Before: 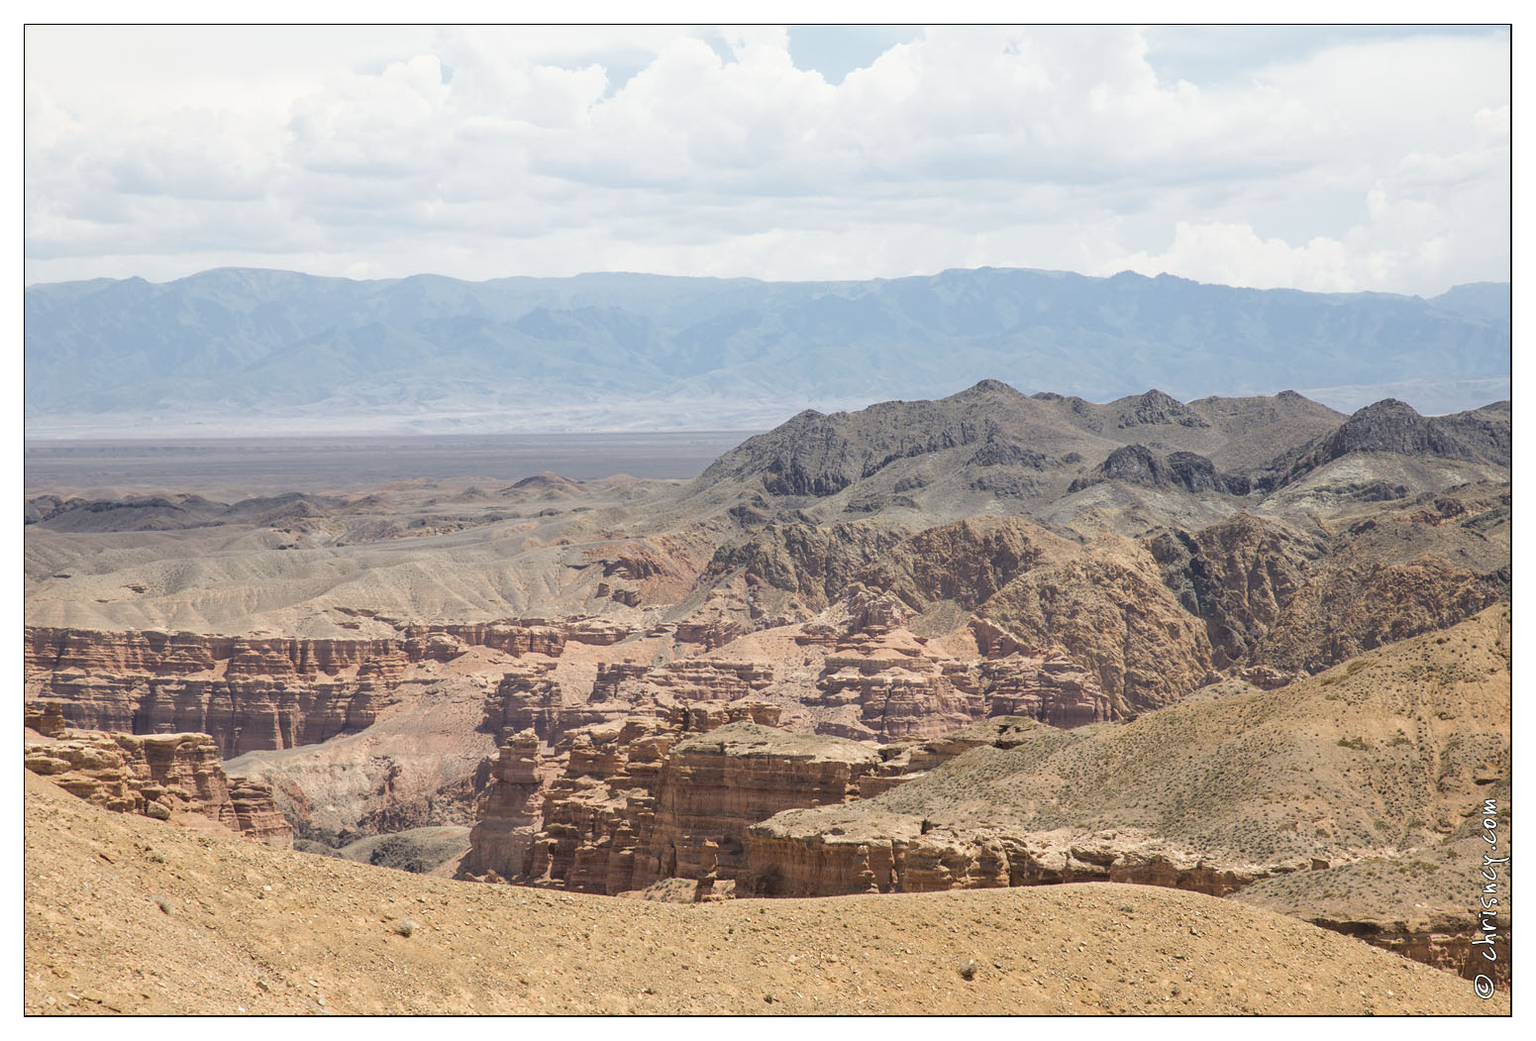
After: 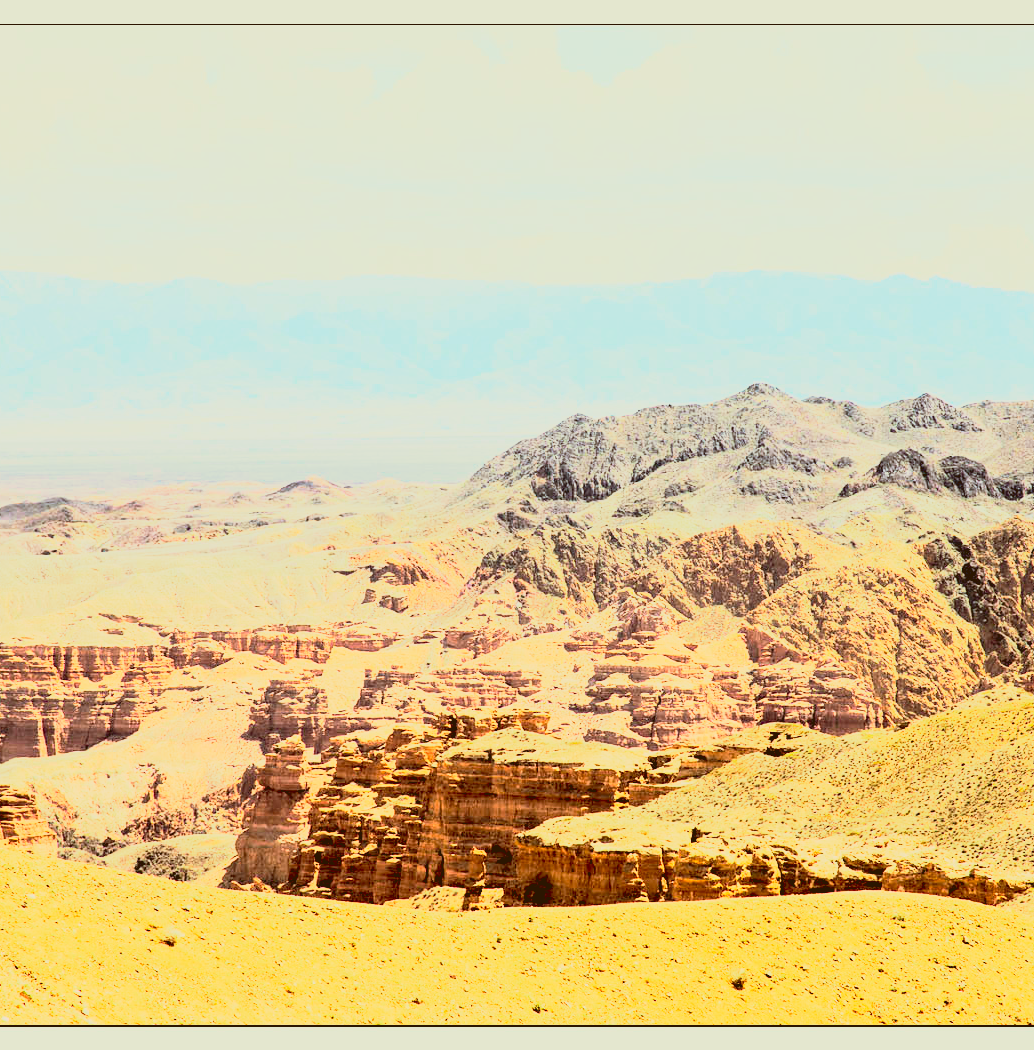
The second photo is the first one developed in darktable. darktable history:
tone equalizer: -8 EV -0.417 EV, -7 EV -0.389 EV, -6 EV -0.333 EV, -5 EV -0.222 EV, -3 EV 0.222 EV, -2 EV 0.333 EV, -1 EV 0.389 EV, +0 EV 0.417 EV, edges refinement/feathering 500, mask exposure compensation -1.57 EV, preserve details no
color correction: highlights a* -5.3, highlights b* 9.8, shadows a* 9.8, shadows b* 24.26
base curve: curves: ch0 [(0.017, 0) (0.425, 0.441) (0.844, 0.933) (1, 1)], preserve colors none
crop and rotate: left 15.446%, right 17.836%
contrast brightness saturation: contrast -0.19, saturation 0.19
rgb curve: curves: ch0 [(0, 0) (0.21, 0.15) (0.24, 0.21) (0.5, 0.75) (0.75, 0.96) (0.89, 0.99) (1, 1)]; ch1 [(0, 0.02) (0.21, 0.13) (0.25, 0.2) (0.5, 0.67) (0.75, 0.9) (0.89, 0.97) (1, 1)]; ch2 [(0, 0.02) (0.21, 0.13) (0.25, 0.2) (0.5, 0.67) (0.75, 0.9) (0.89, 0.97) (1, 1)], compensate middle gray true
color balance: output saturation 110%
